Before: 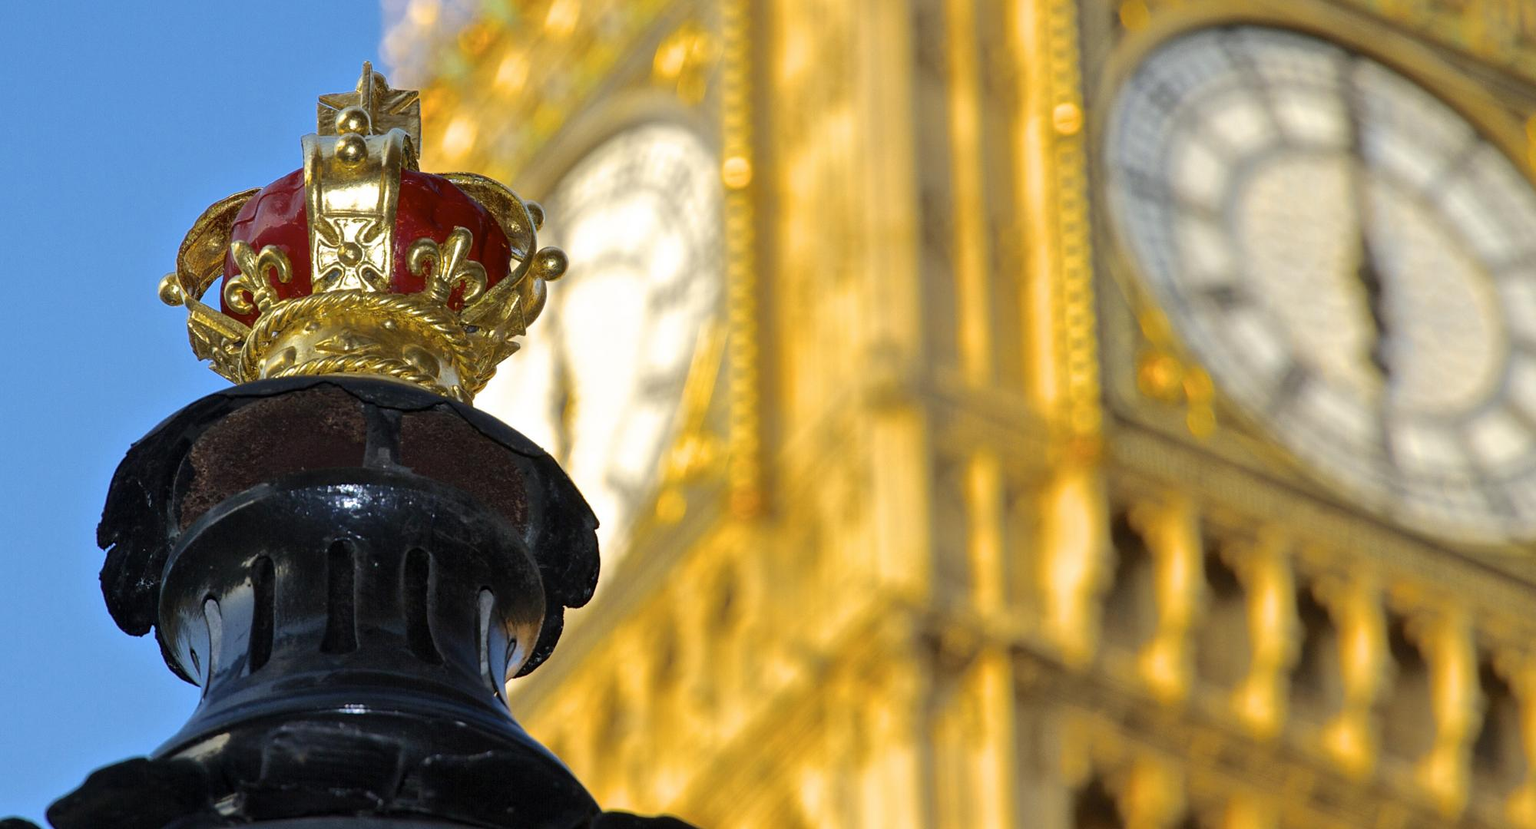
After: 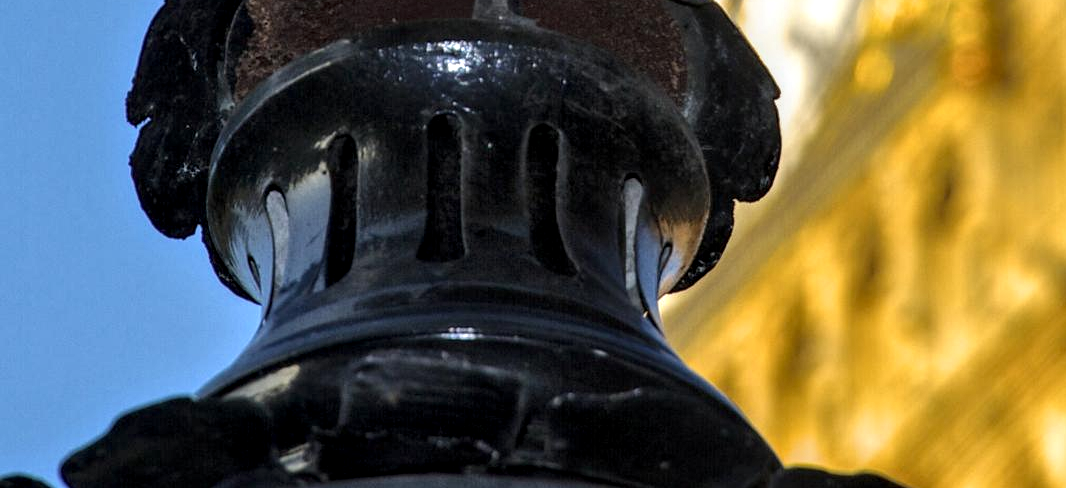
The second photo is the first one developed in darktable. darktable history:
crop and rotate: top 54.684%, right 46.671%, bottom 0.126%
local contrast: detail 150%
